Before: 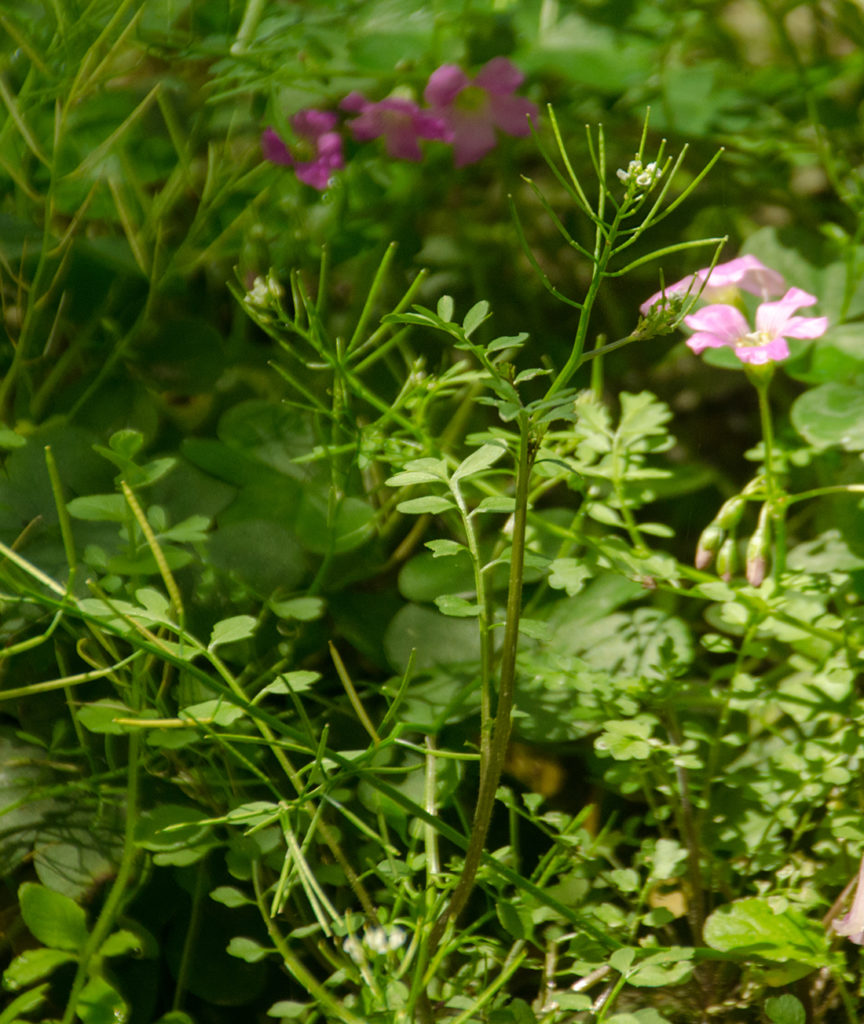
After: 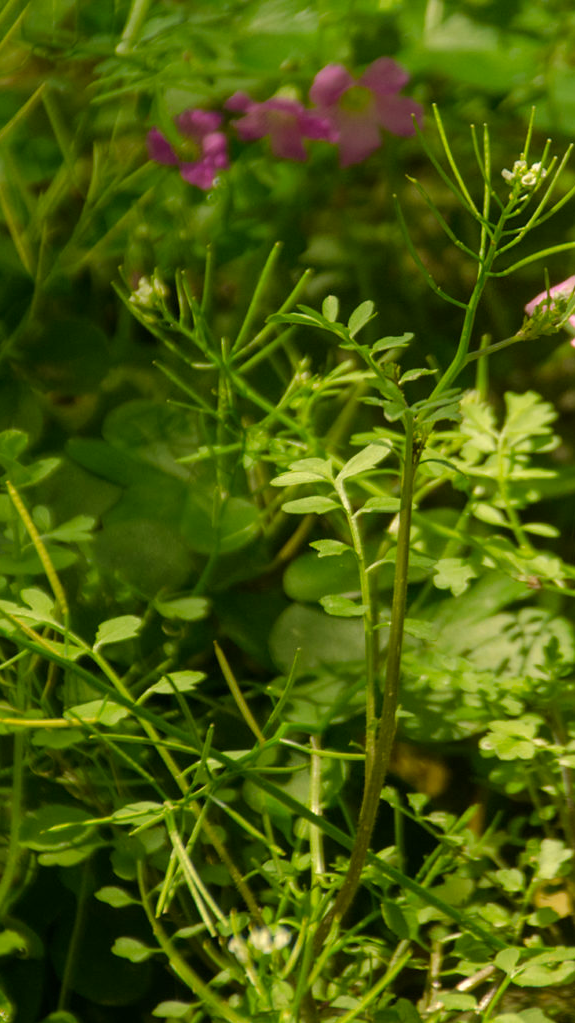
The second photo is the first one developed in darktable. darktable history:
crop and rotate: left 13.342%, right 19.991%
color correction: highlights a* 1.39, highlights b* 17.83
